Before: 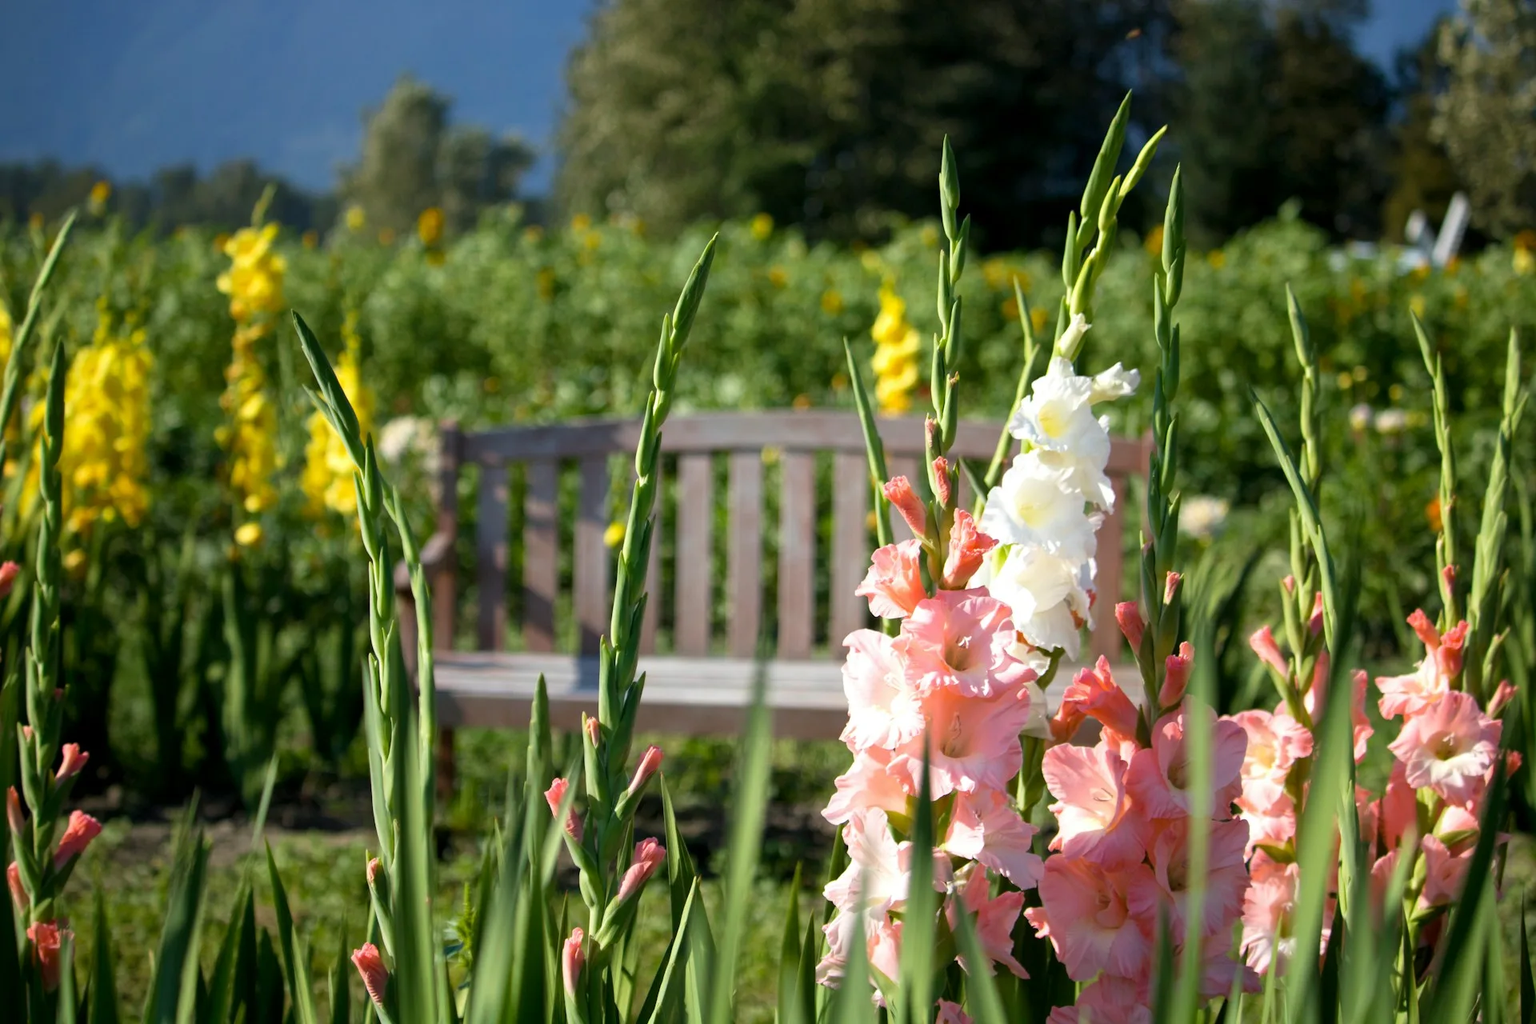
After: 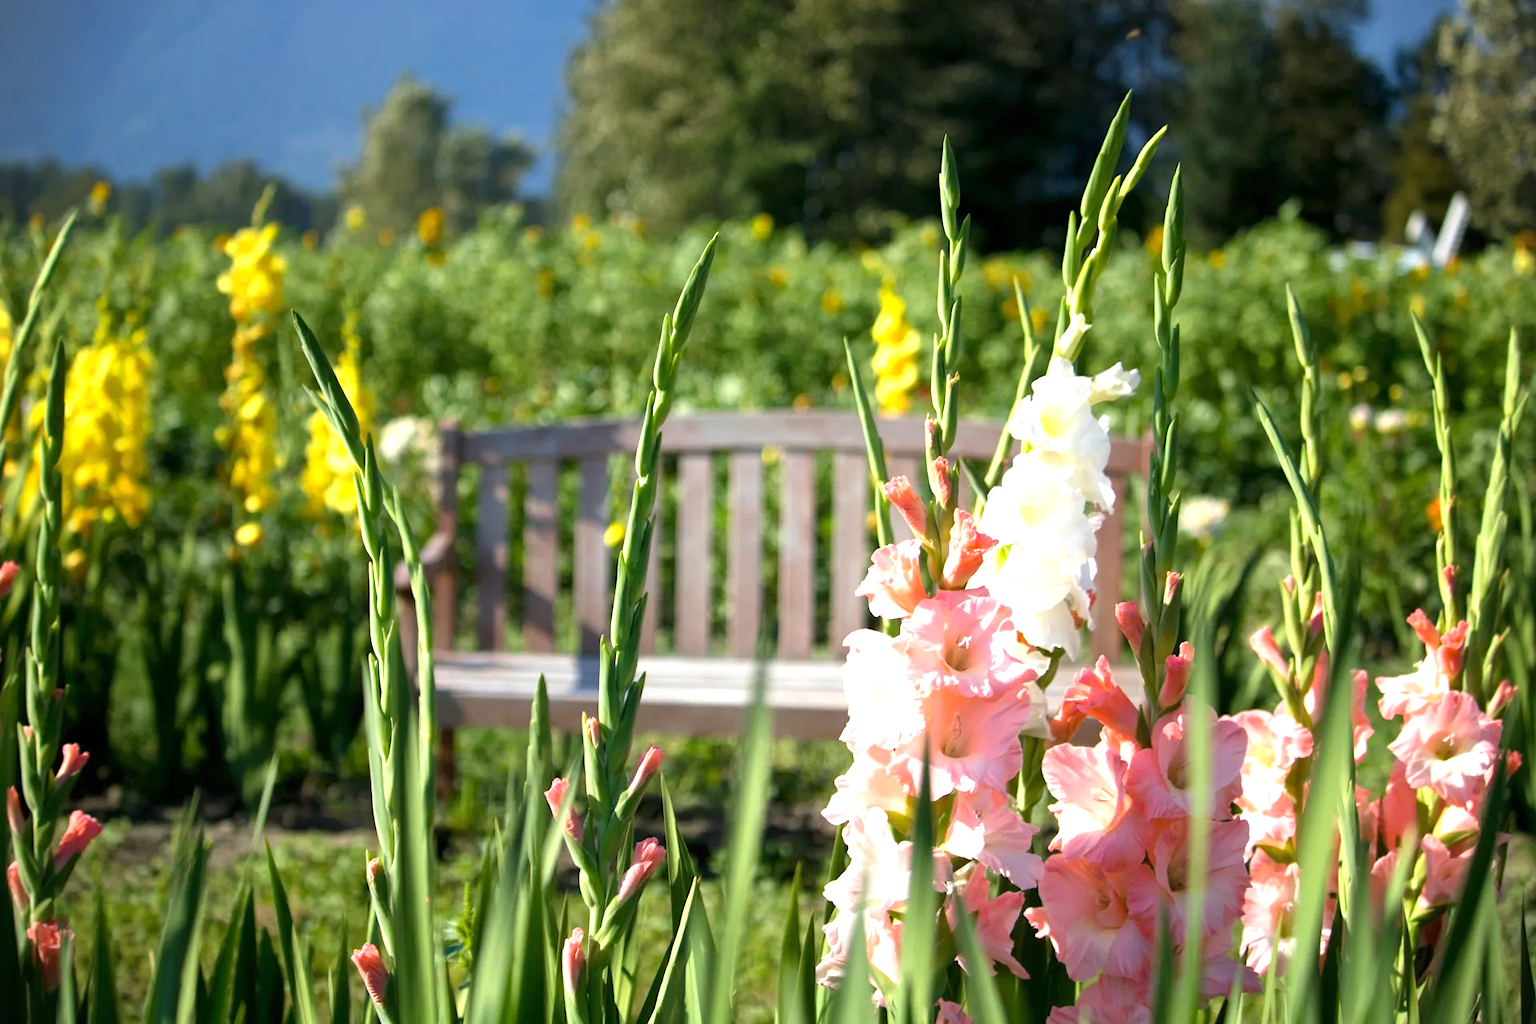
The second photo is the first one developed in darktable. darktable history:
exposure: black level correction 0, exposure 0.681 EV, compensate exposure bias true, compensate highlight preservation false
vignetting: fall-off start 100.3%
